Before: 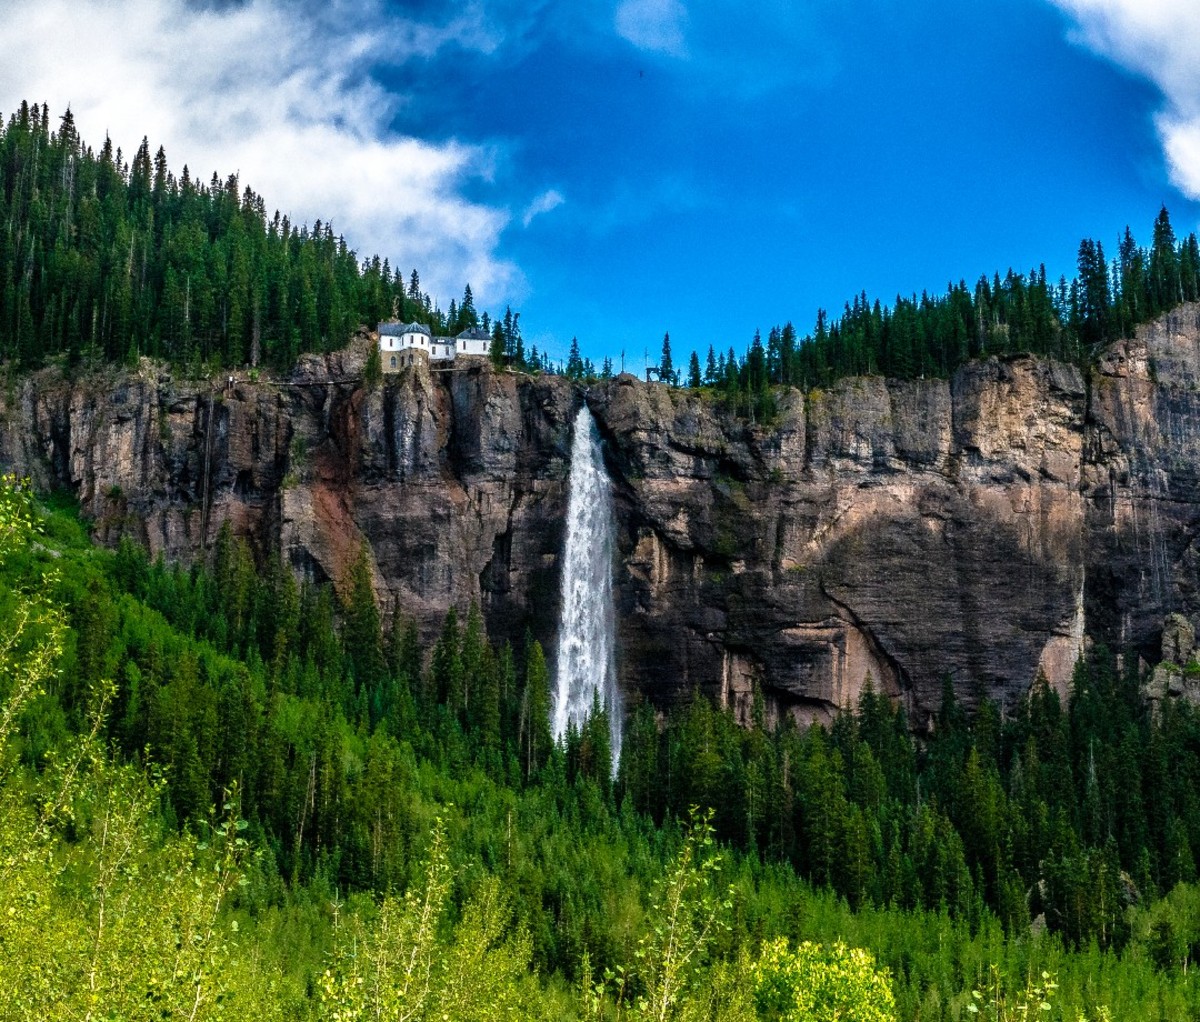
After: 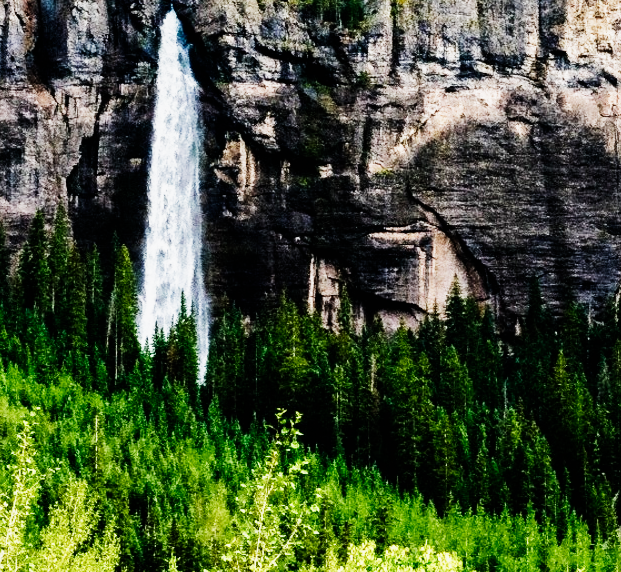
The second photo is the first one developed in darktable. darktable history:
rotate and perspective: crop left 0, crop top 0
exposure: black level correction 0.001, exposure 0.955 EV, compensate exposure bias true, compensate highlight preservation false
crop: left 34.479%, top 38.822%, right 13.718%, bottom 5.172%
tone equalizer: -8 EV -0.75 EV, -7 EV -0.7 EV, -6 EV -0.6 EV, -5 EV -0.4 EV, -3 EV 0.4 EV, -2 EV 0.6 EV, -1 EV 0.7 EV, +0 EV 0.75 EV, edges refinement/feathering 500, mask exposure compensation -1.57 EV, preserve details no
sigmoid: contrast 1.7, skew -0.2, preserve hue 0%, red attenuation 0.1, red rotation 0.035, green attenuation 0.1, green rotation -0.017, blue attenuation 0.15, blue rotation -0.052, base primaries Rec2020
